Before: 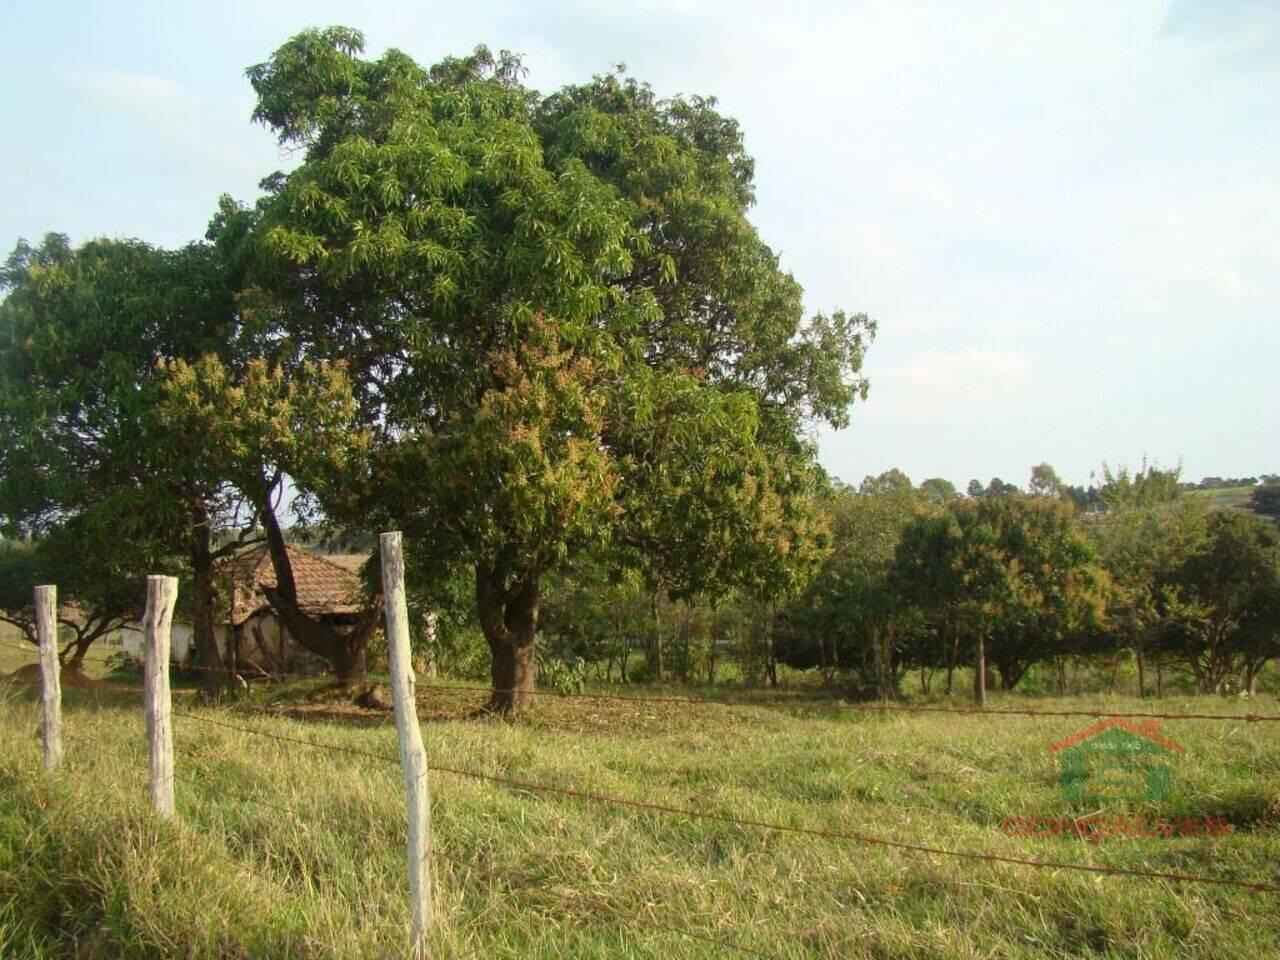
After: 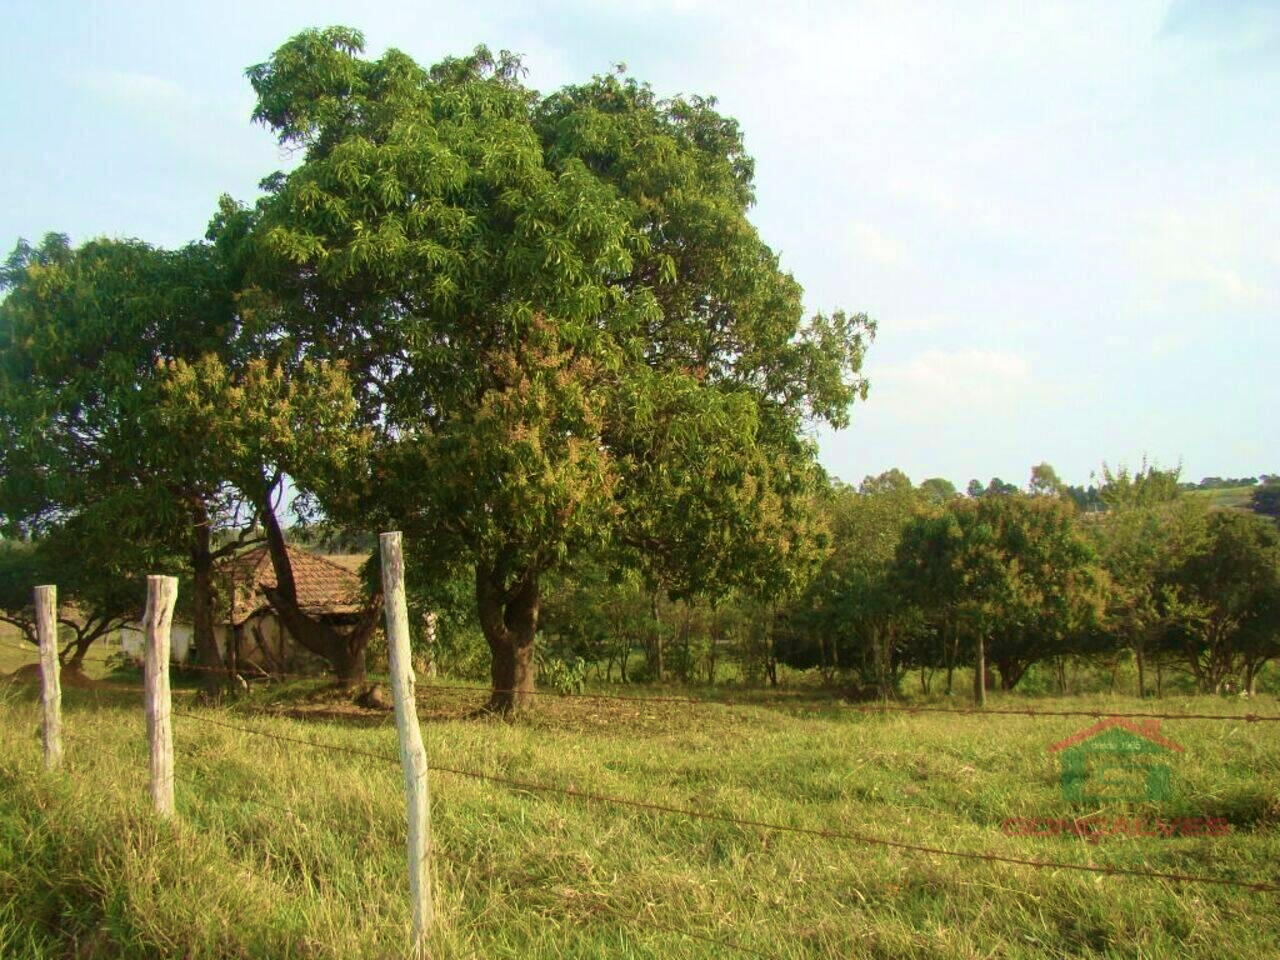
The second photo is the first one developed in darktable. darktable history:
exposure: compensate highlight preservation false
velvia: strength 49.57%
